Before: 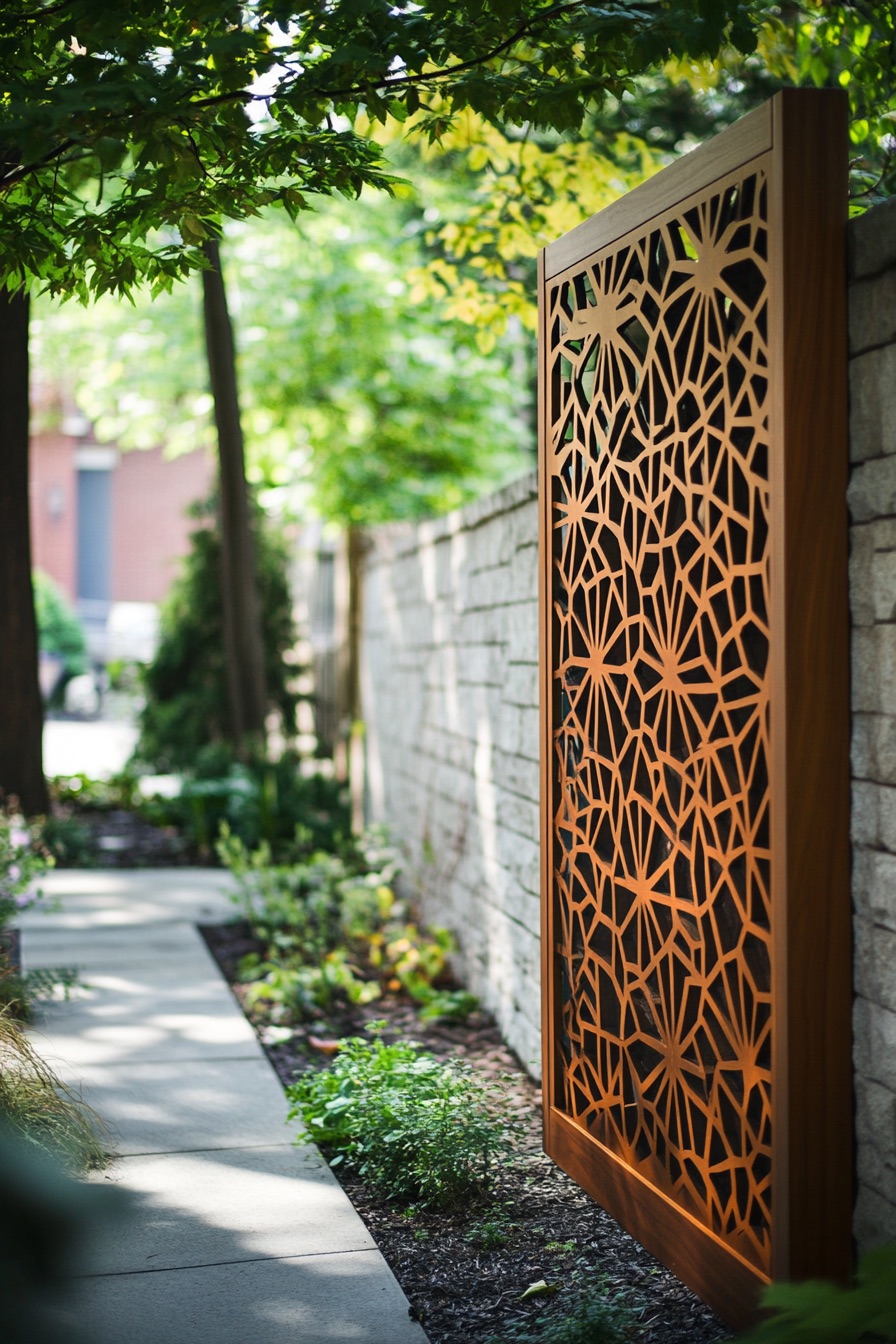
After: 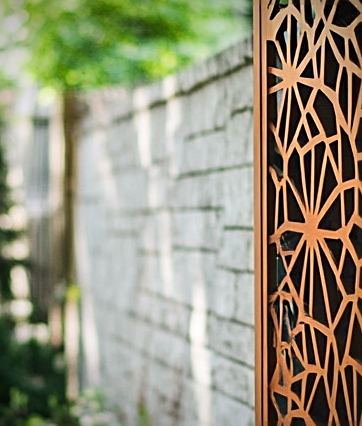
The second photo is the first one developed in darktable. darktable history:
vignetting: brightness -0.563, saturation 0, center (-0.01, 0)
sharpen: on, module defaults
crop: left 31.91%, top 32.396%, right 27.656%, bottom 35.883%
